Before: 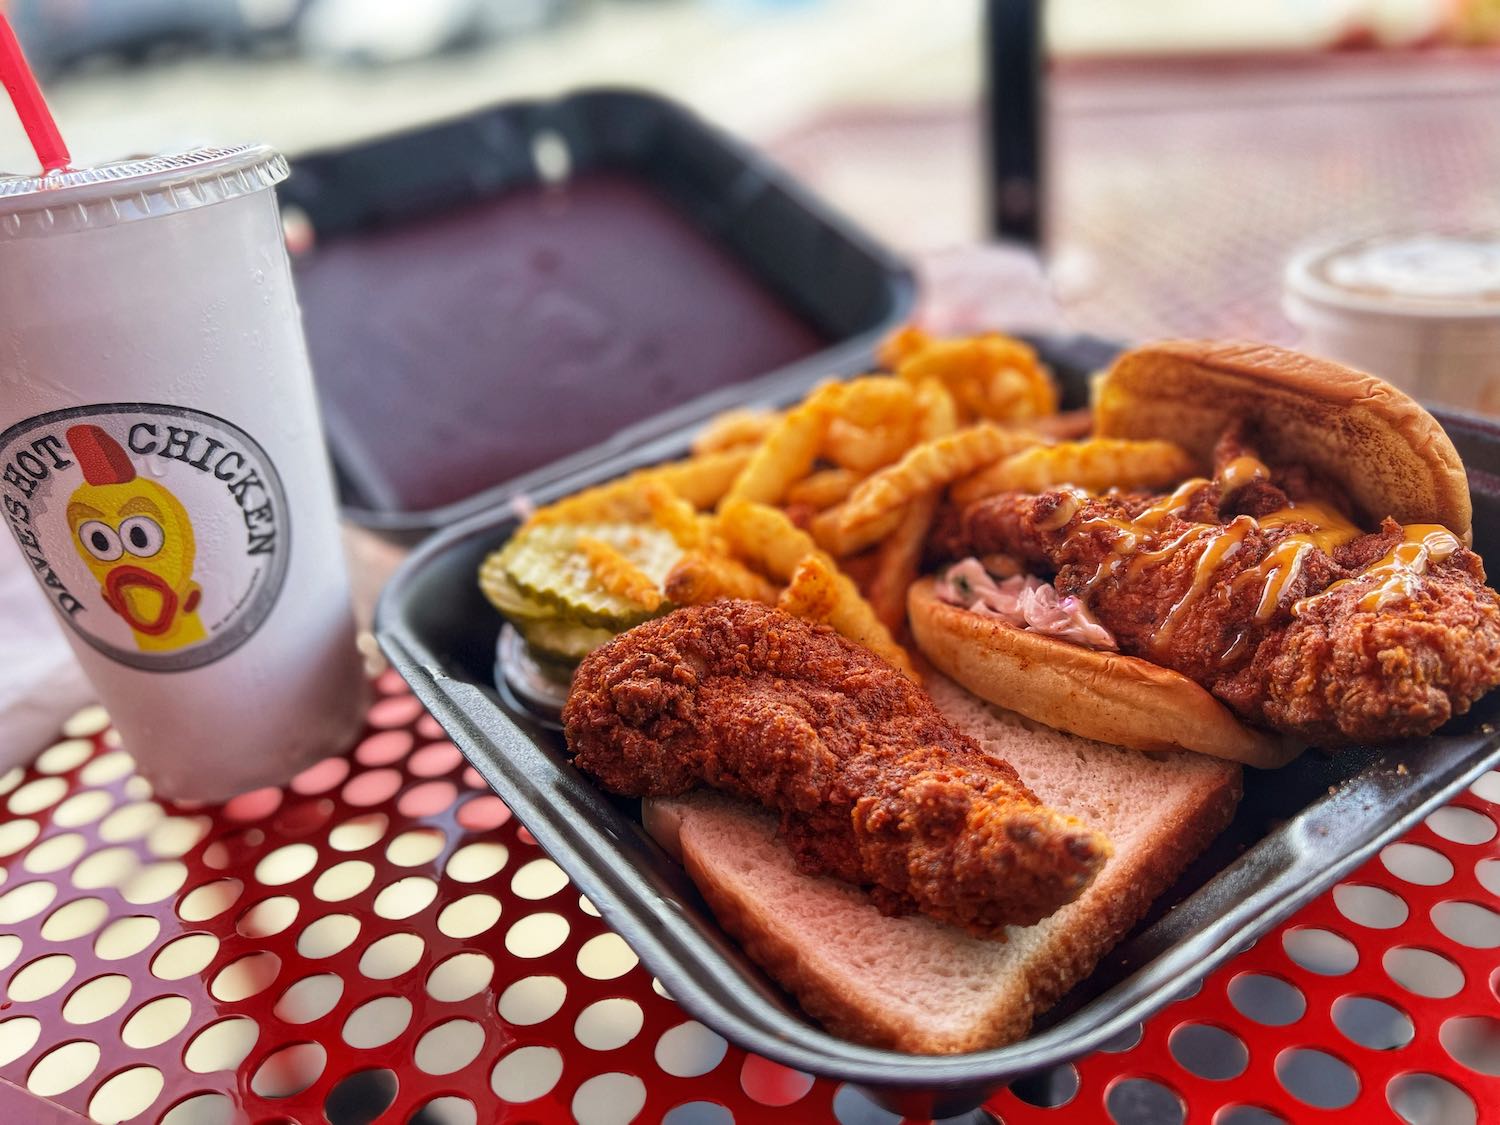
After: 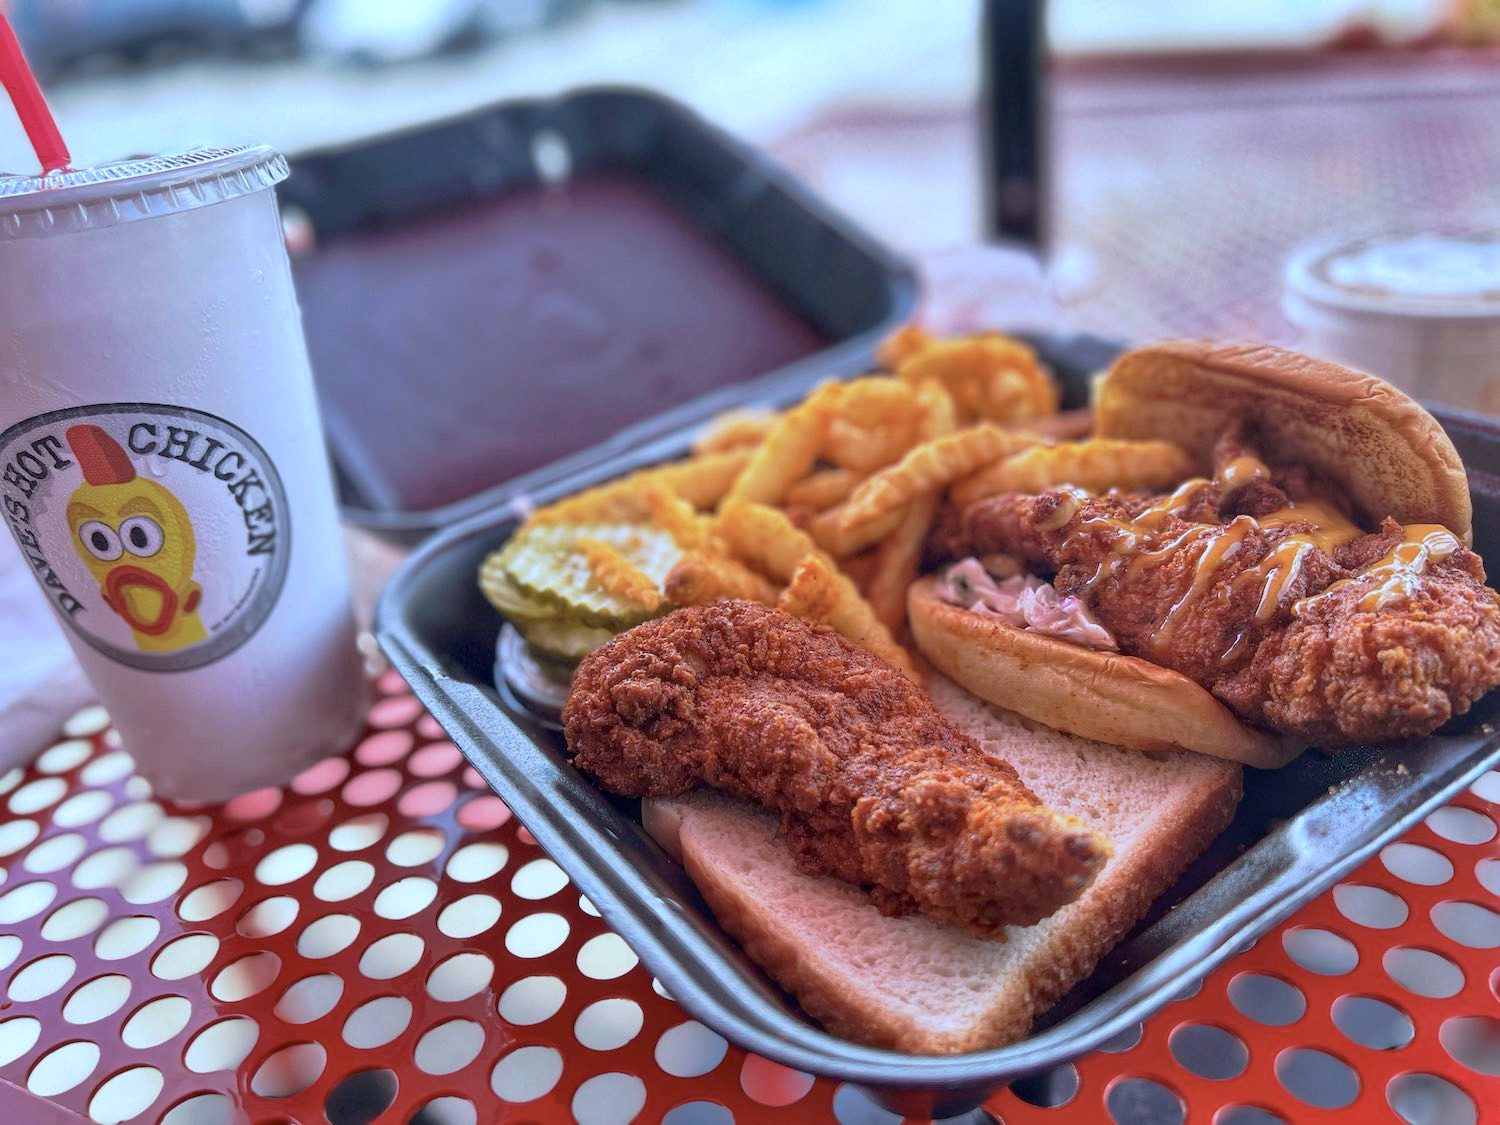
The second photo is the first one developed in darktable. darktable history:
color calibration: illuminant custom, x 0.39, y 0.392, temperature 3856.94 K
tone curve: curves: ch0 [(0, 0) (0.003, 0.005) (0.011, 0.016) (0.025, 0.036) (0.044, 0.071) (0.069, 0.112) (0.1, 0.149) (0.136, 0.187) (0.177, 0.228) (0.224, 0.272) (0.277, 0.32) (0.335, 0.374) (0.399, 0.429) (0.468, 0.479) (0.543, 0.538) (0.623, 0.609) (0.709, 0.697) (0.801, 0.789) (0.898, 0.876) (1, 1)], preserve colors none
shadows and highlights: shadows 60, soften with gaussian
